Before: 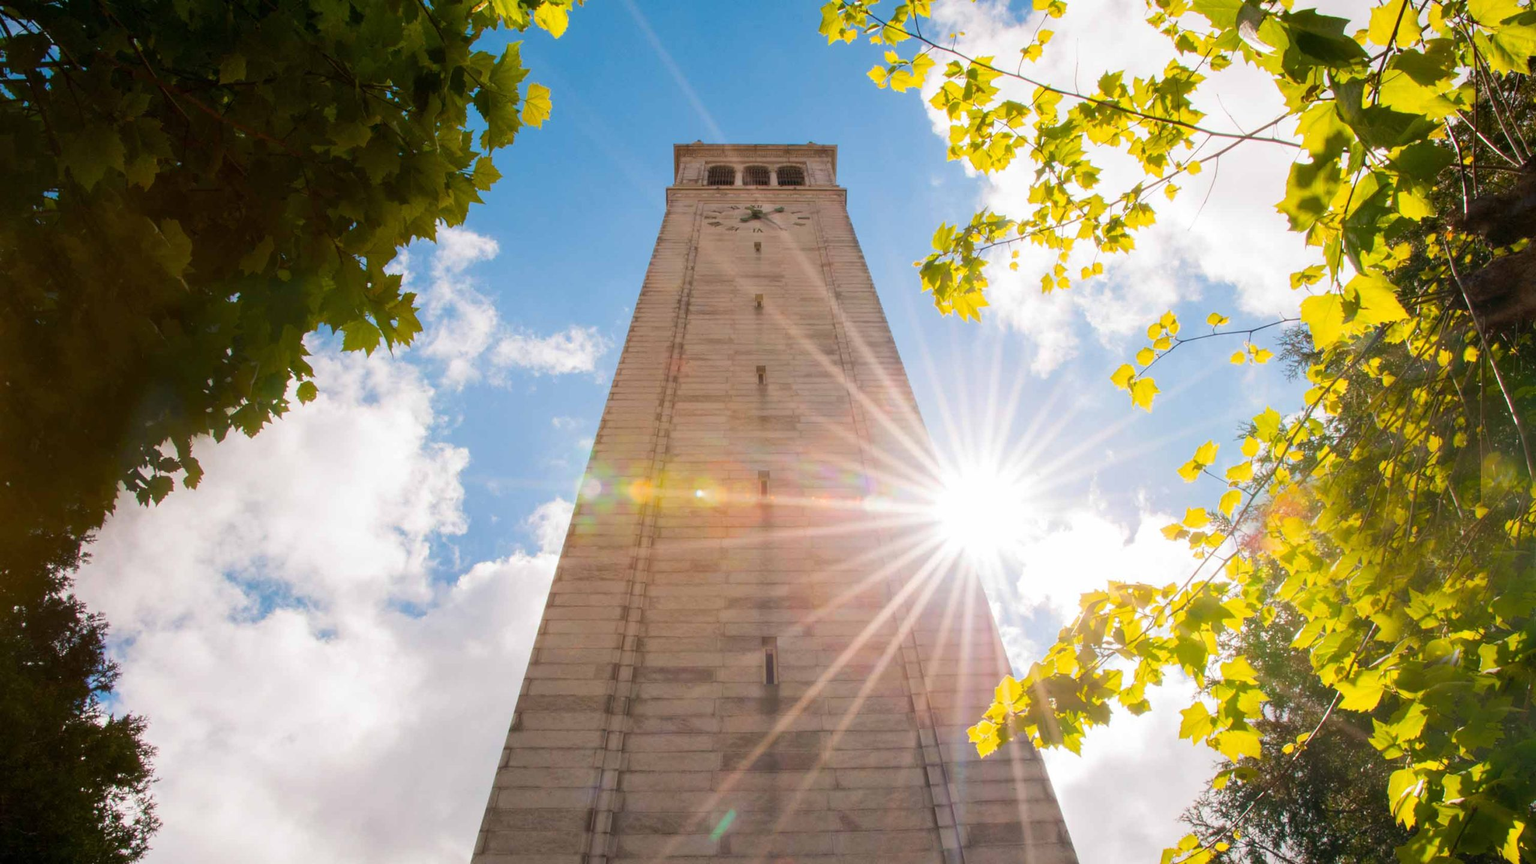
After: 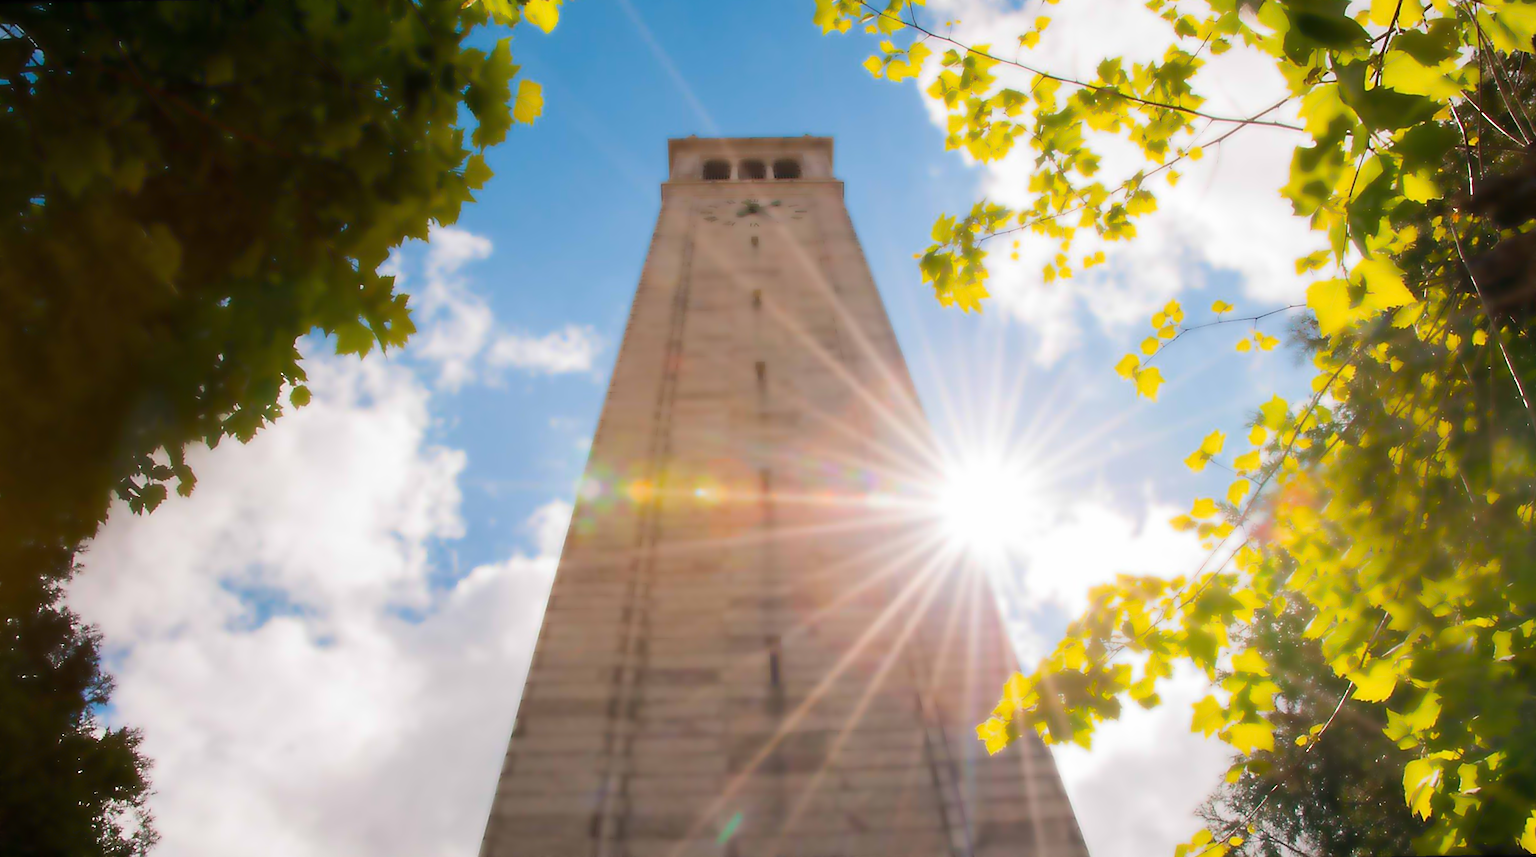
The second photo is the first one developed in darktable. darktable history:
lowpass: radius 4, soften with bilateral filter, unbound 0
sharpen: amount 0.901
rotate and perspective: rotation -1°, crop left 0.011, crop right 0.989, crop top 0.025, crop bottom 0.975
